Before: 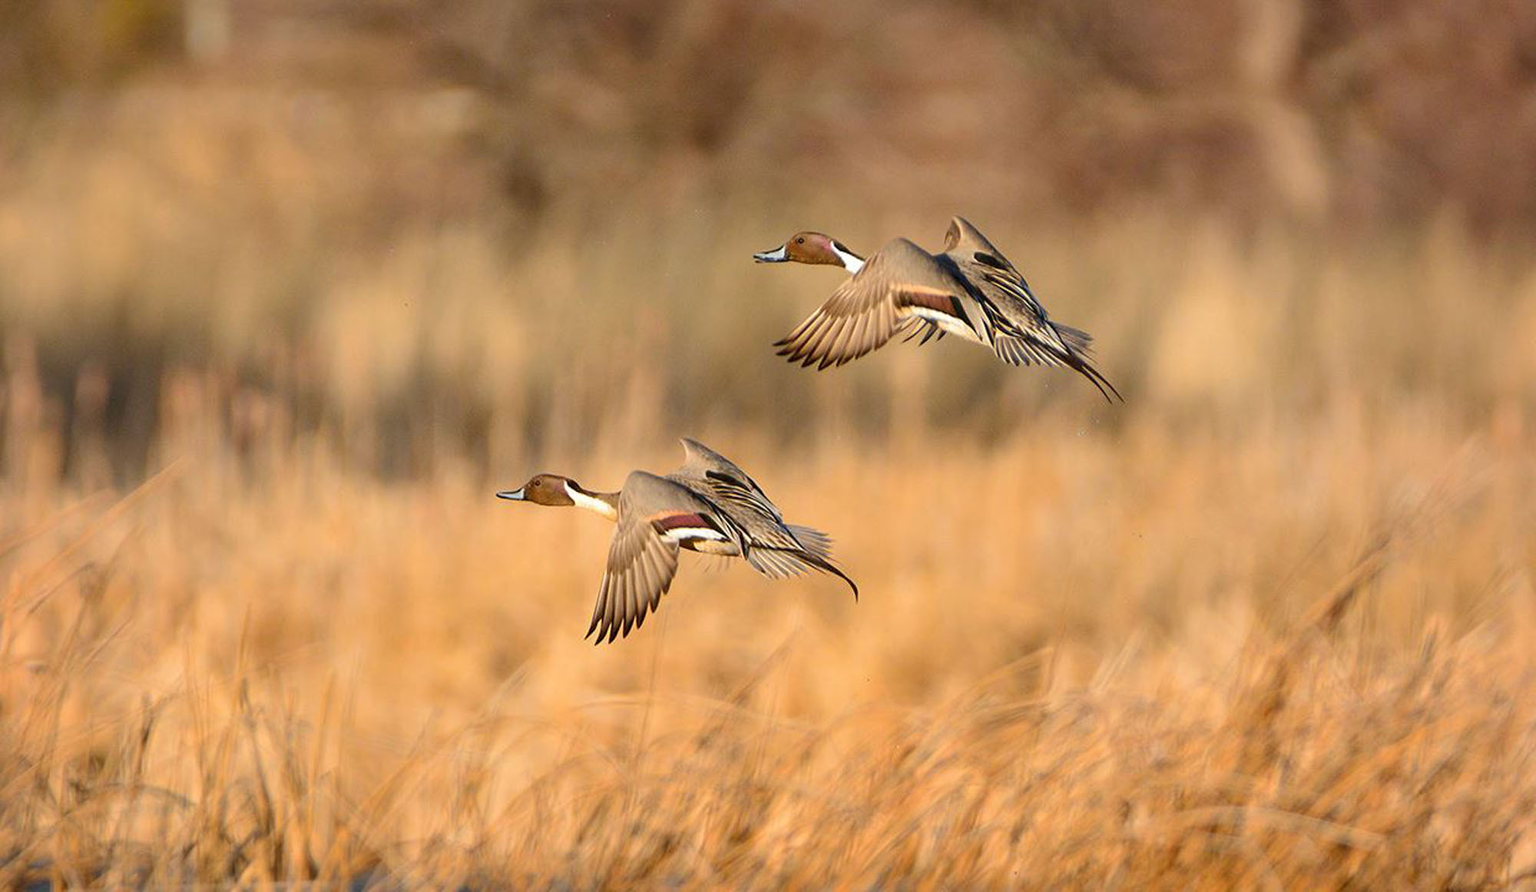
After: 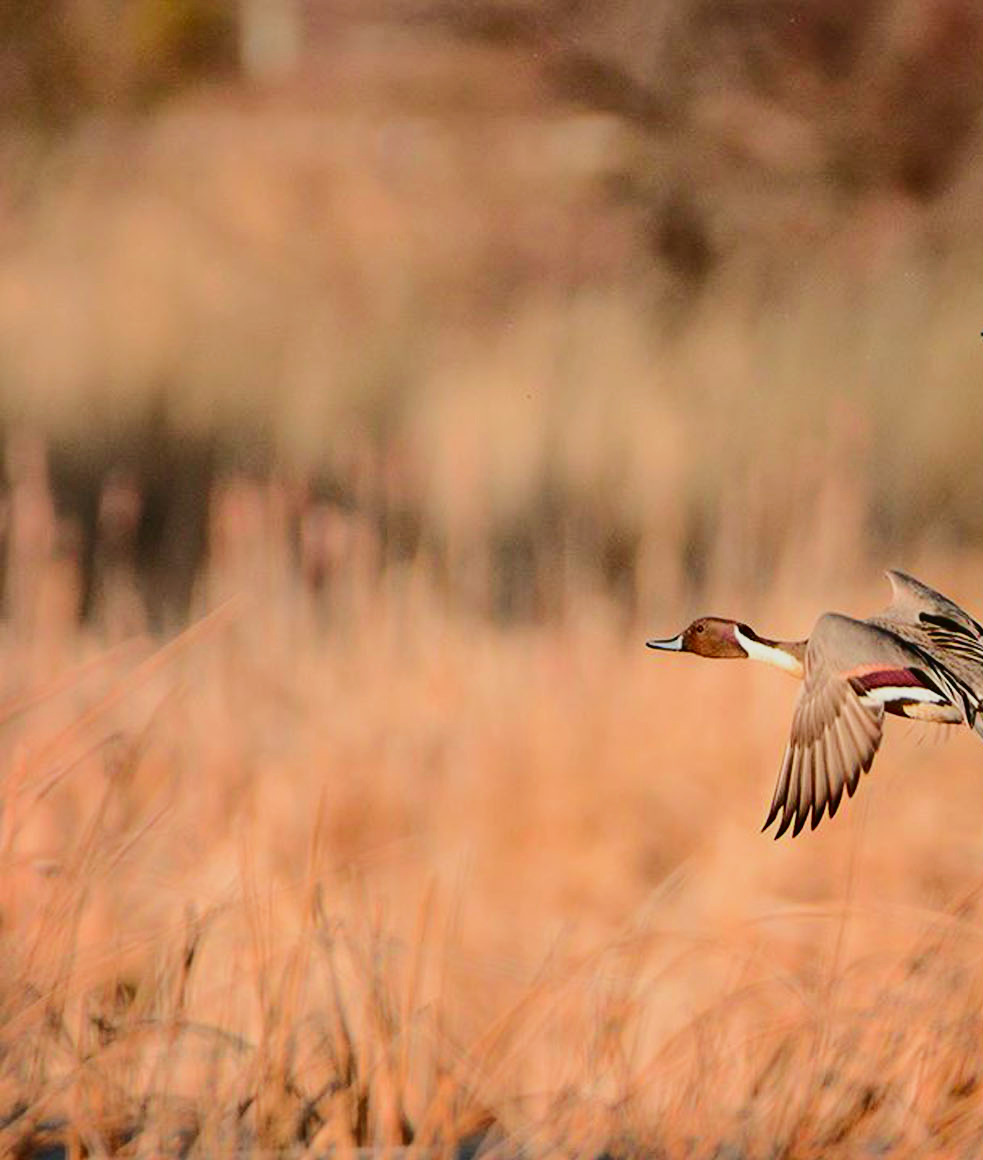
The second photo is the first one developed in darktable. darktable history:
crop and rotate: left 0%, top 0%, right 50.845%
filmic rgb: black relative exposure -7.65 EV, white relative exposure 4.56 EV, hardness 3.61
contrast brightness saturation: contrast 0.15, brightness -0.01, saturation 0.1
tone curve: curves: ch0 [(0, 0.021) (0.059, 0.053) (0.212, 0.18) (0.337, 0.304) (0.495, 0.505) (0.725, 0.731) (0.89, 0.919) (1, 1)]; ch1 [(0, 0) (0.094, 0.081) (0.311, 0.282) (0.421, 0.417) (0.479, 0.475) (0.54, 0.55) (0.615, 0.65) (0.683, 0.688) (1, 1)]; ch2 [(0, 0) (0.257, 0.217) (0.44, 0.431) (0.498, 0.507) (0.603, 0.598) (1, 1)], color space Lab, independent channels, preserve colors none
